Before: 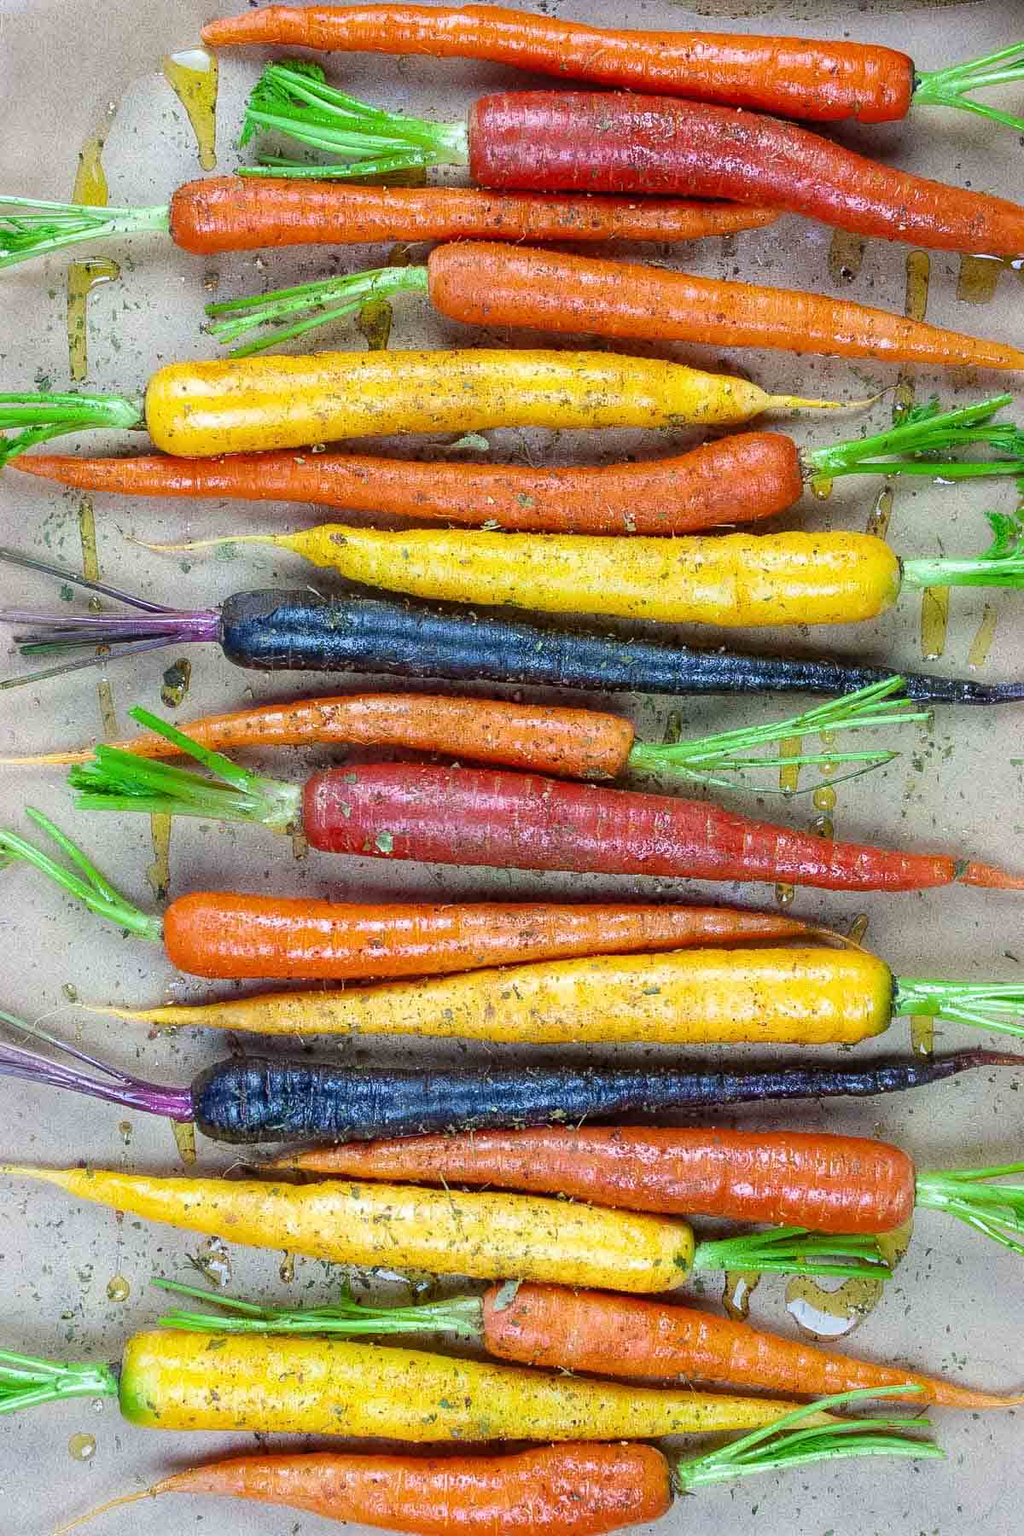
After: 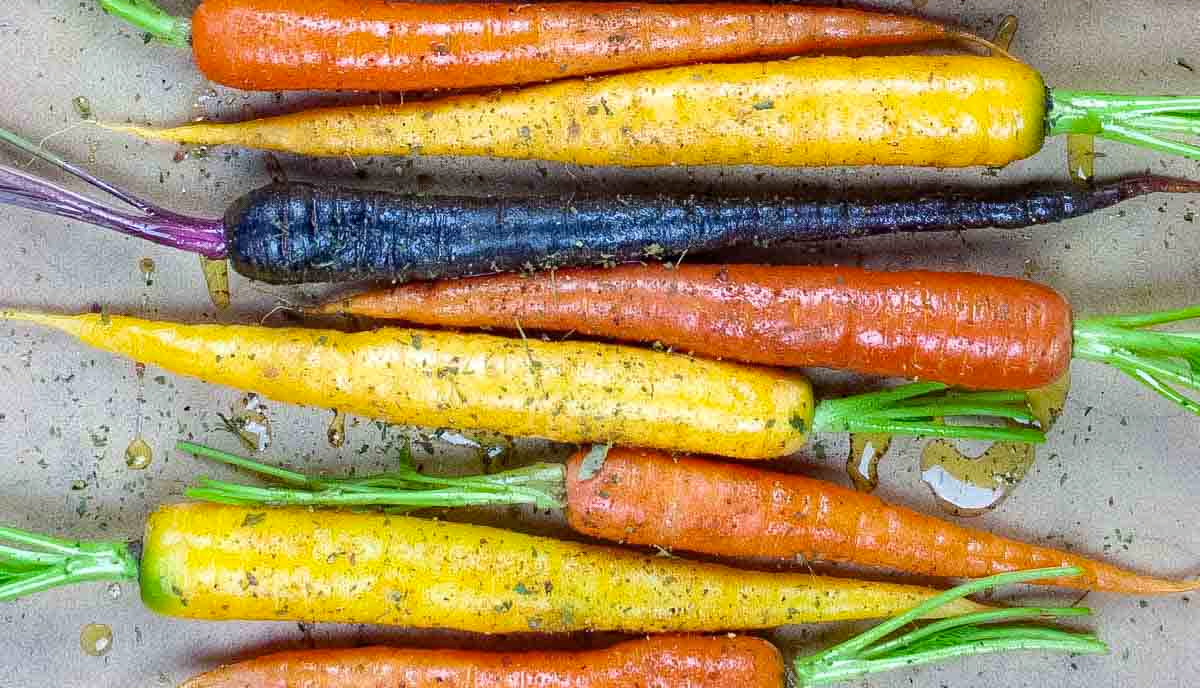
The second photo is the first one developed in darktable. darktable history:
crop and rotate: top 58.697%, bottom 3.053%
haze removal: adaptive false
